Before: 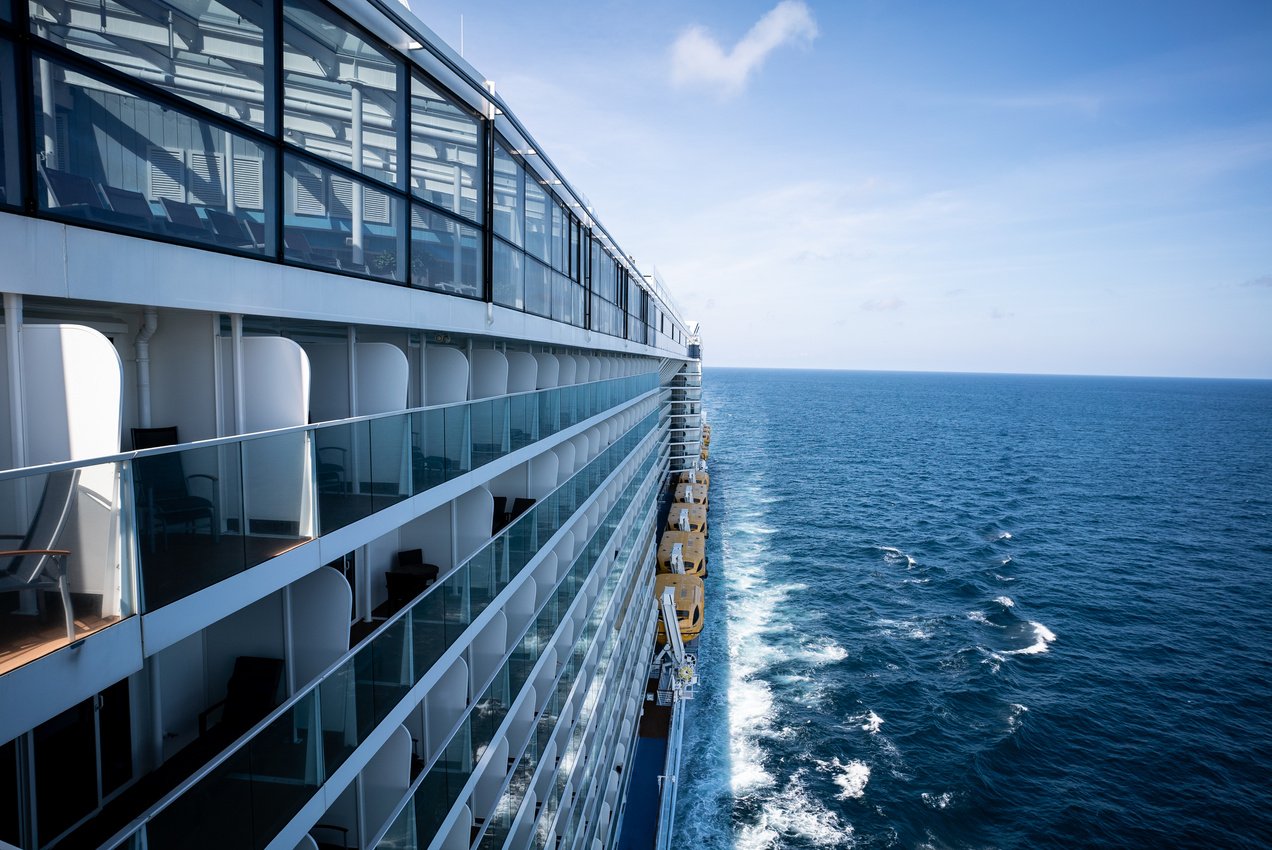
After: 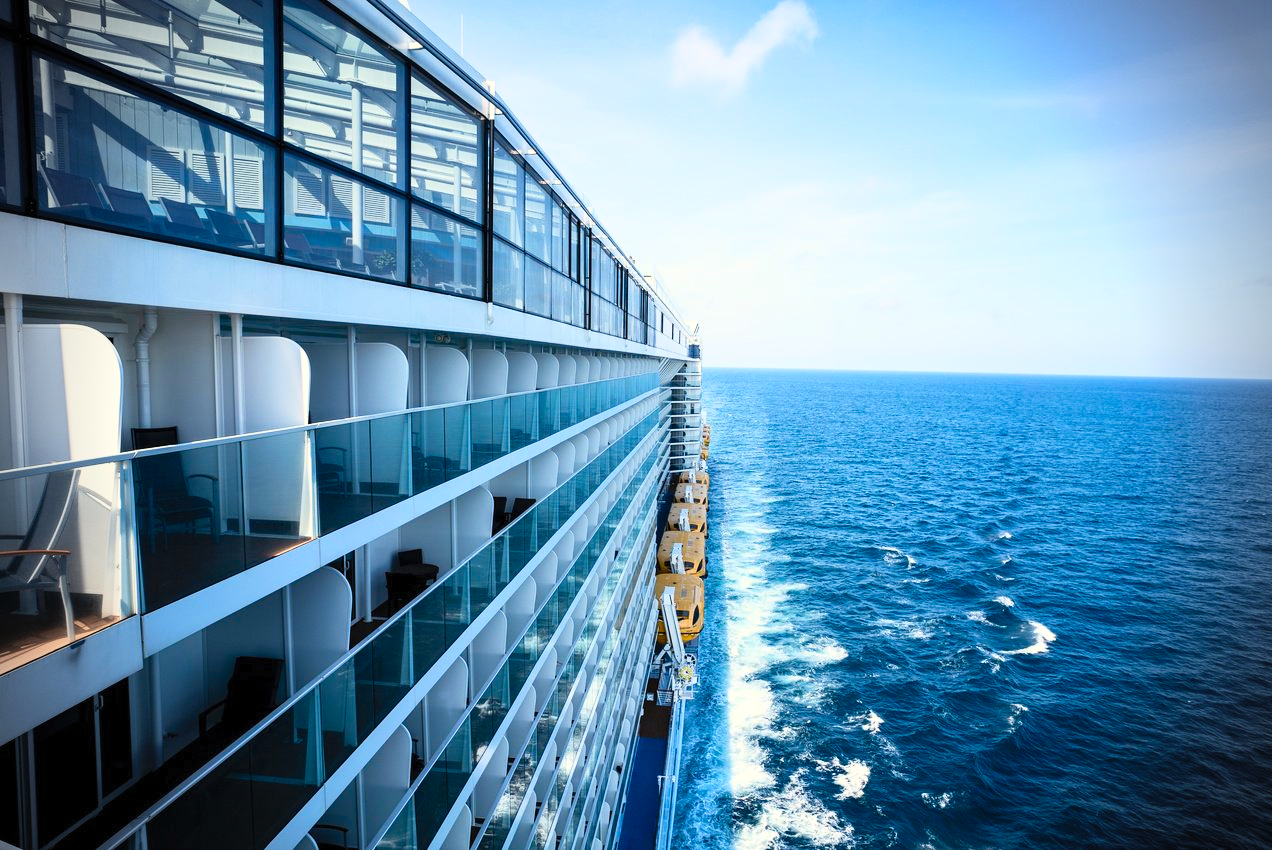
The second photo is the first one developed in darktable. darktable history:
vignetting: fall-off radius 32.7%
color balance rgb: highlights gain › luminance 5.864%, highlights gain › chroma 2.629%, highlights gain › hue 87.35°, perceptual saturation grading › global saturation 0.959%, perceptual saturation grading › highlights -15.453%, perceptual saturation grading › shadows 24.784%, global vibrance 14.749%
contrast brightness saturation: contrast 0.24, brightness 0.267, saturation 0.373
